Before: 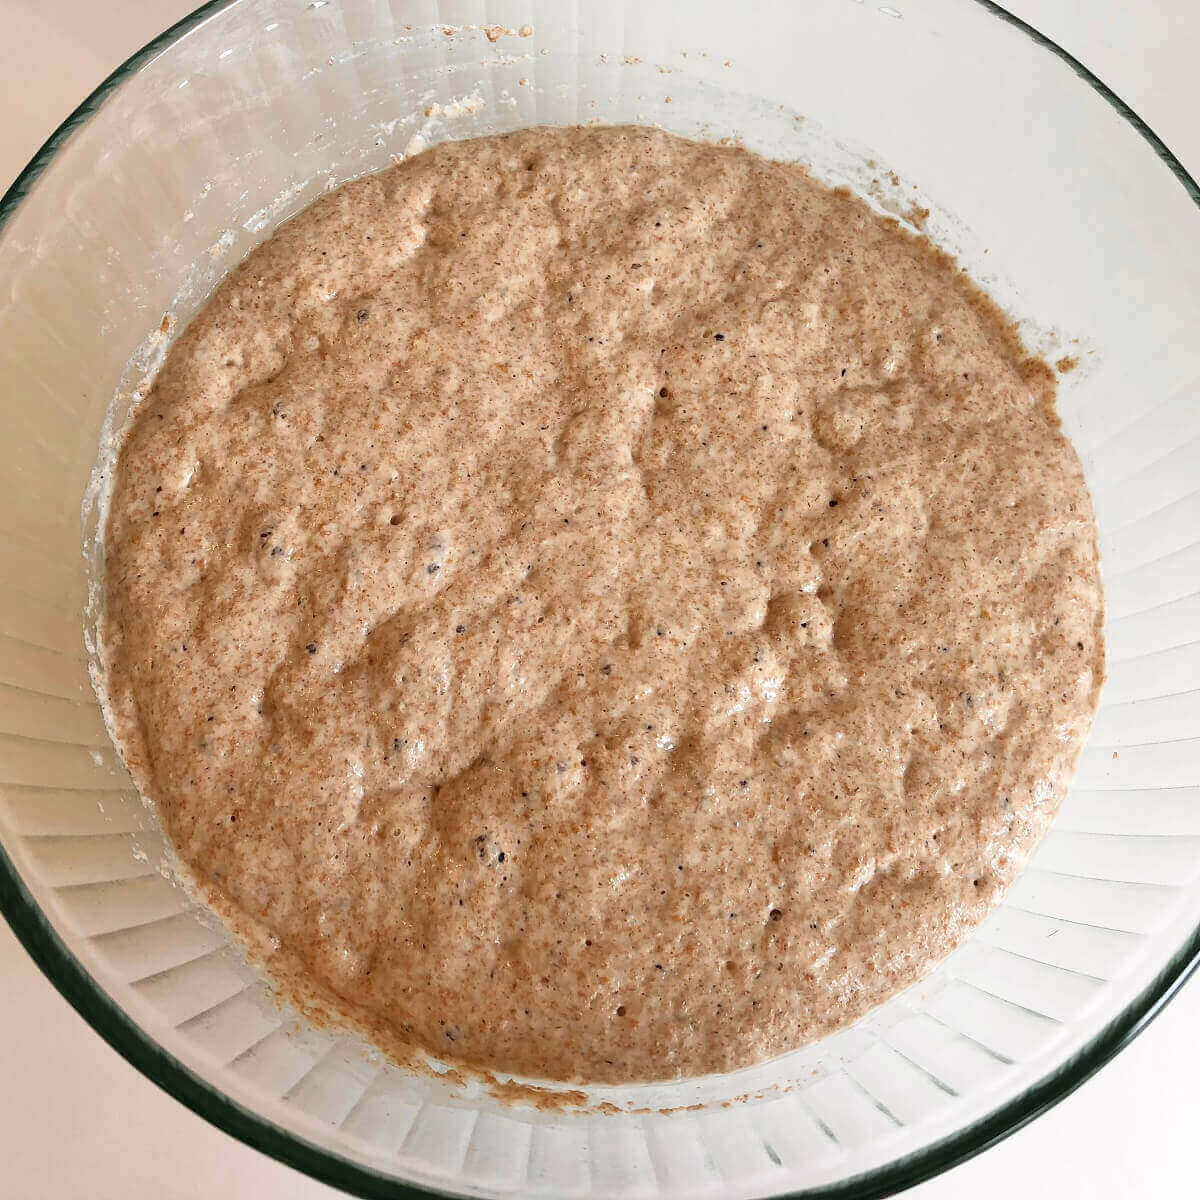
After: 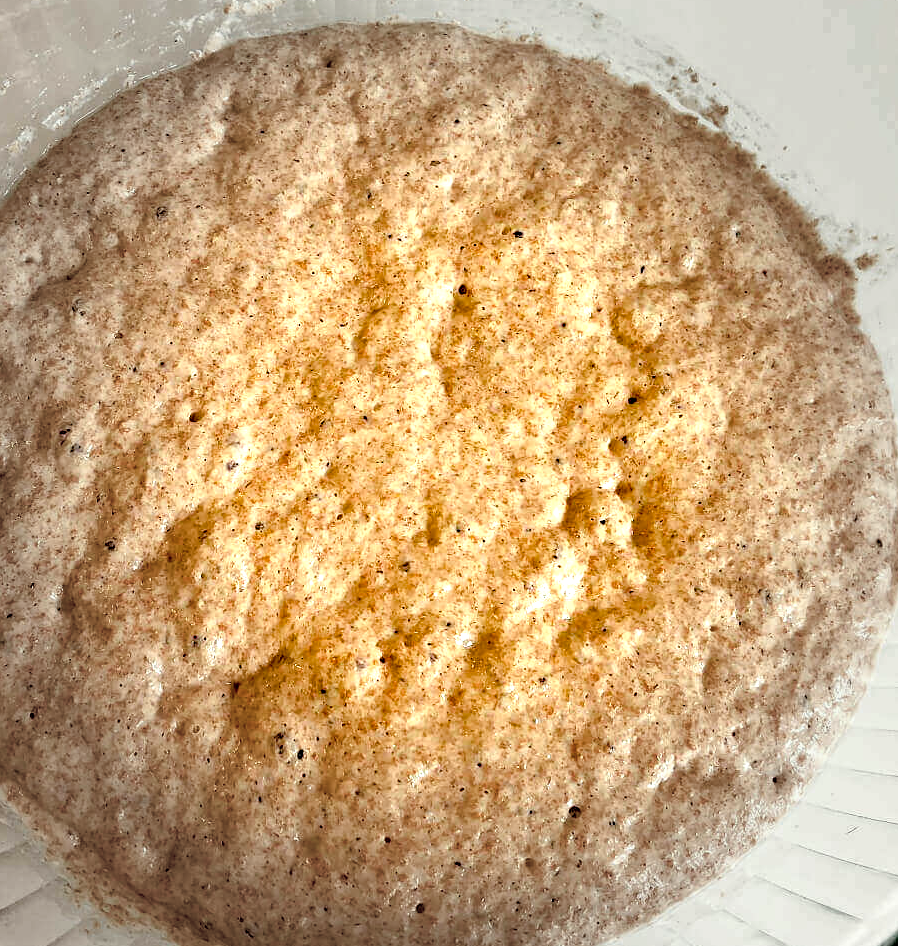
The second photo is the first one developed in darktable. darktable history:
crop: left 16.768%, top 8.653%, right 8.362%, bottom 12.485%
vignetting: fall-off start 48.41%, automatic ratio true, width/height ratio 1.29, unbound false
color balance rgb: linear chroma grading › shadows -2.2%, linear chroma grading › highlights -15%, linear chroma grading › global chroma -10%, linear chroma grading › mid-tones -10%, perceptual saturation grading › global saturation 45%, perceptual saturation grading › highlights -50%, perceptual saturation grading › shadows 30%, perceptual brilliance grading › global brilliance 18%, global vibrance 45%
color correction: highlights a* -4.28, highlights b* 6.53
exposure: black level correction 0.025, exposure 0.182 EV, compensate highlight preservation false
